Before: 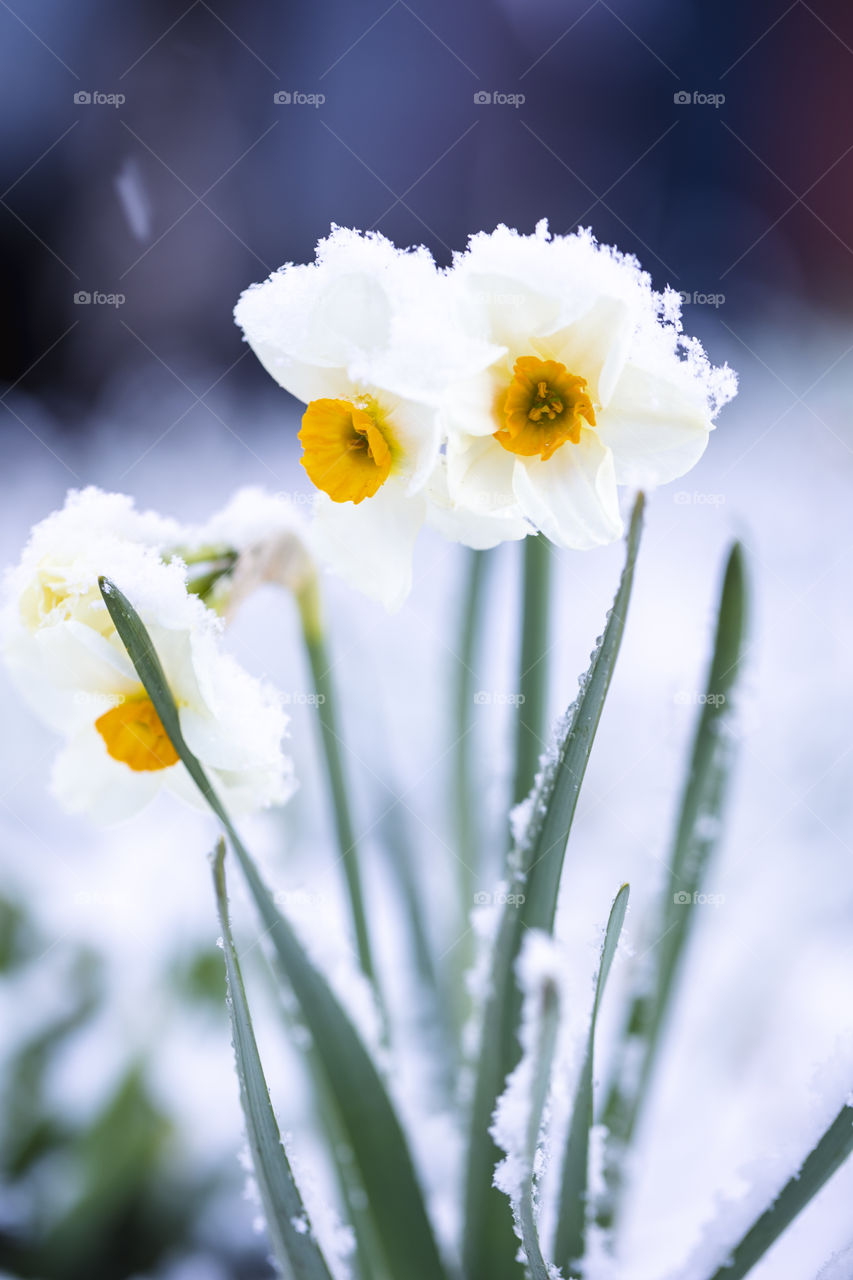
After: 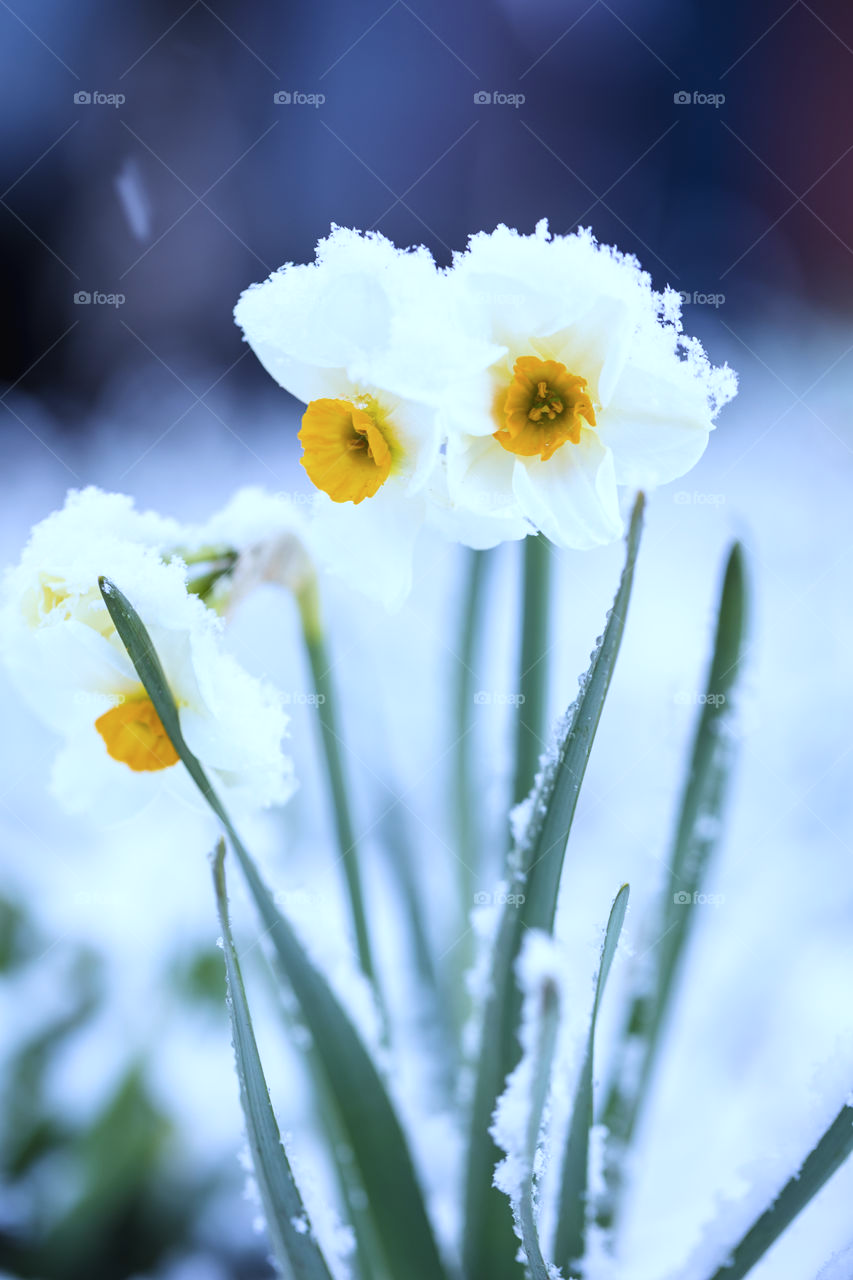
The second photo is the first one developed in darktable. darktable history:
color calibration: illuminant F (fluorescent), F source F9 (Cool White Deluxe 4150 K) – high CRI, x 0.374, y 0.373, temperature 4149.63 K
